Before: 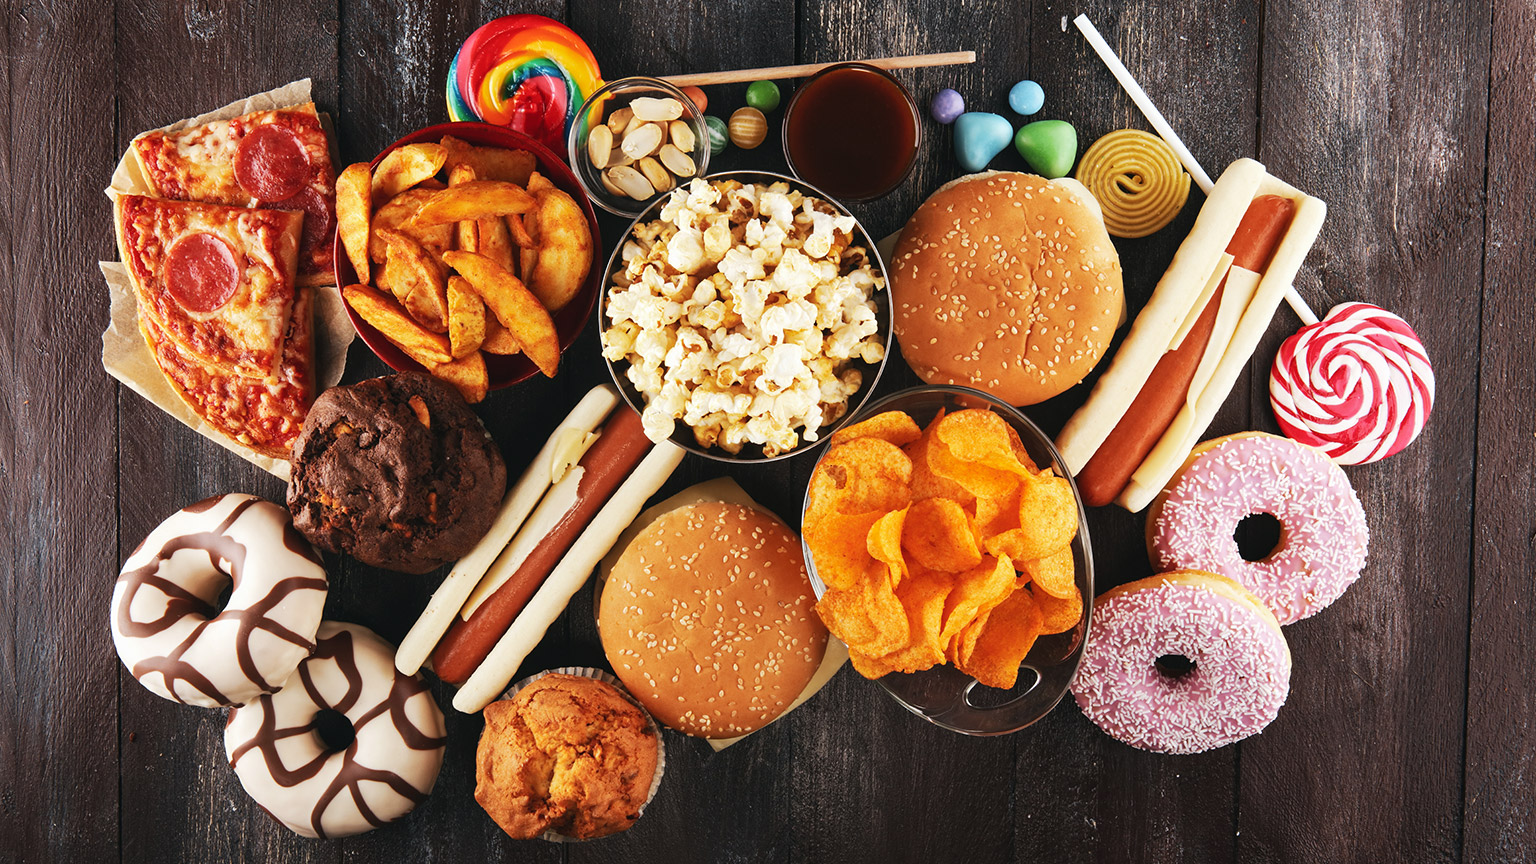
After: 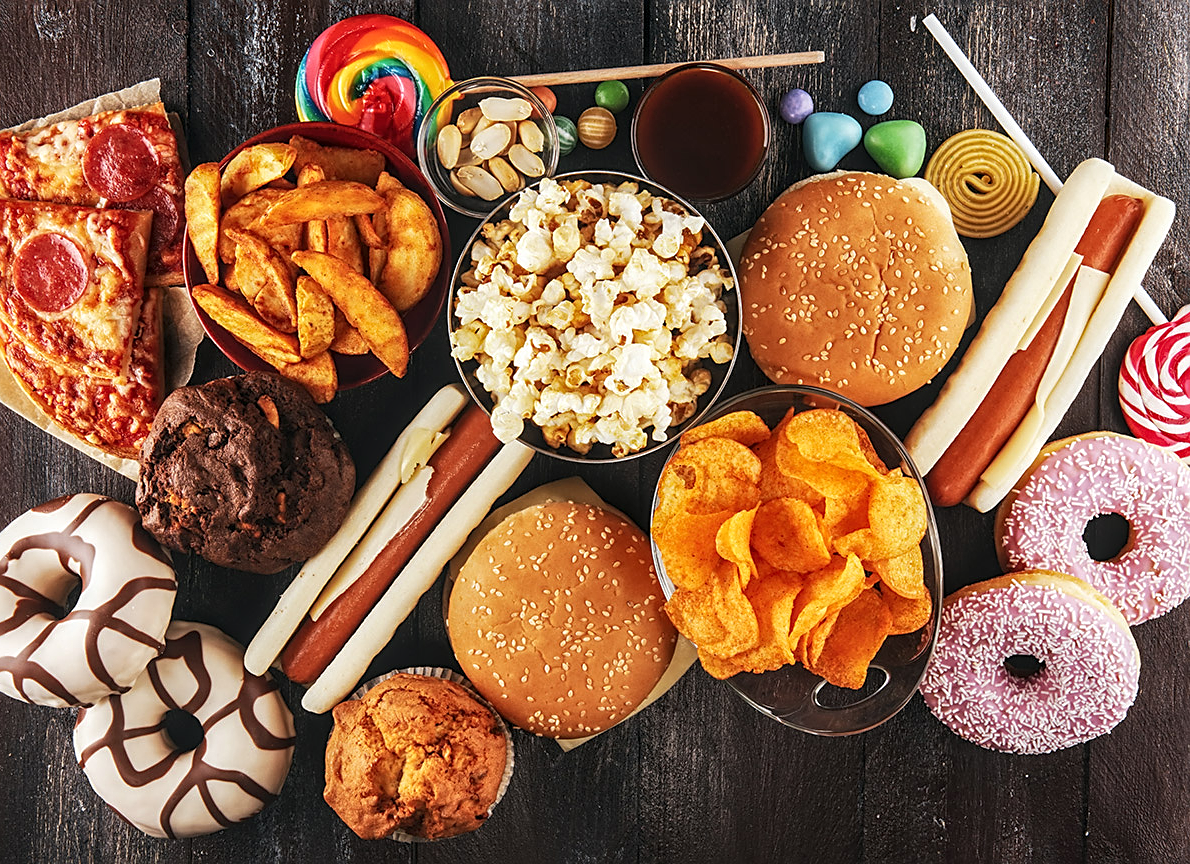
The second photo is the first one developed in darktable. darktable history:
crop: left 9.879%, right 12.605%
sharpen: on, module defaults
local contrast: detail 130%
